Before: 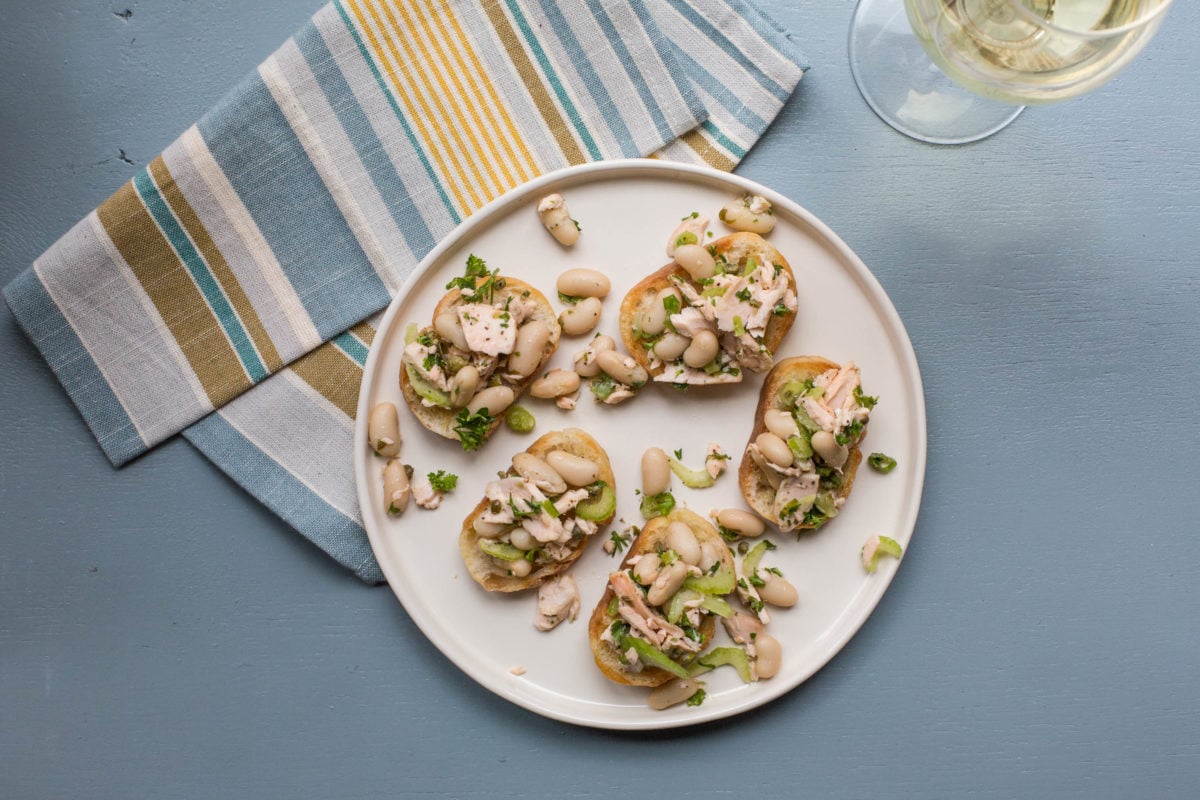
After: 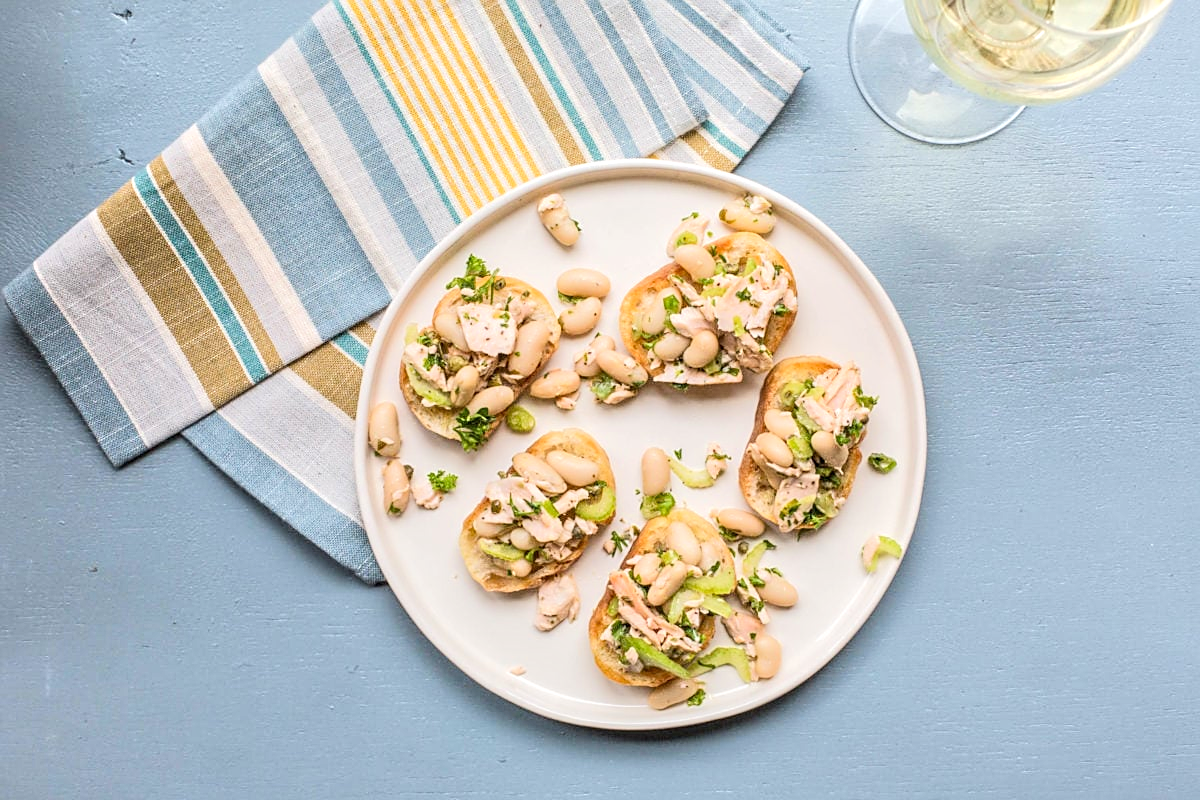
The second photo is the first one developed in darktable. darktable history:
sharpen: on, module defaults
local contrast: on, module defaults
tone equalizer: -7 EV 0.147 EV, -6 EV 0.579 EV, -5 EV 1.13 EV, -4 EV 1.32 EV, -3 EV 1.17 EV, -2 EV 0.6 EV, -1 EV 0.145 EV, edges refinement/feathering 500, mask exposure compensation -1.57 EV, preserve details guided filter
